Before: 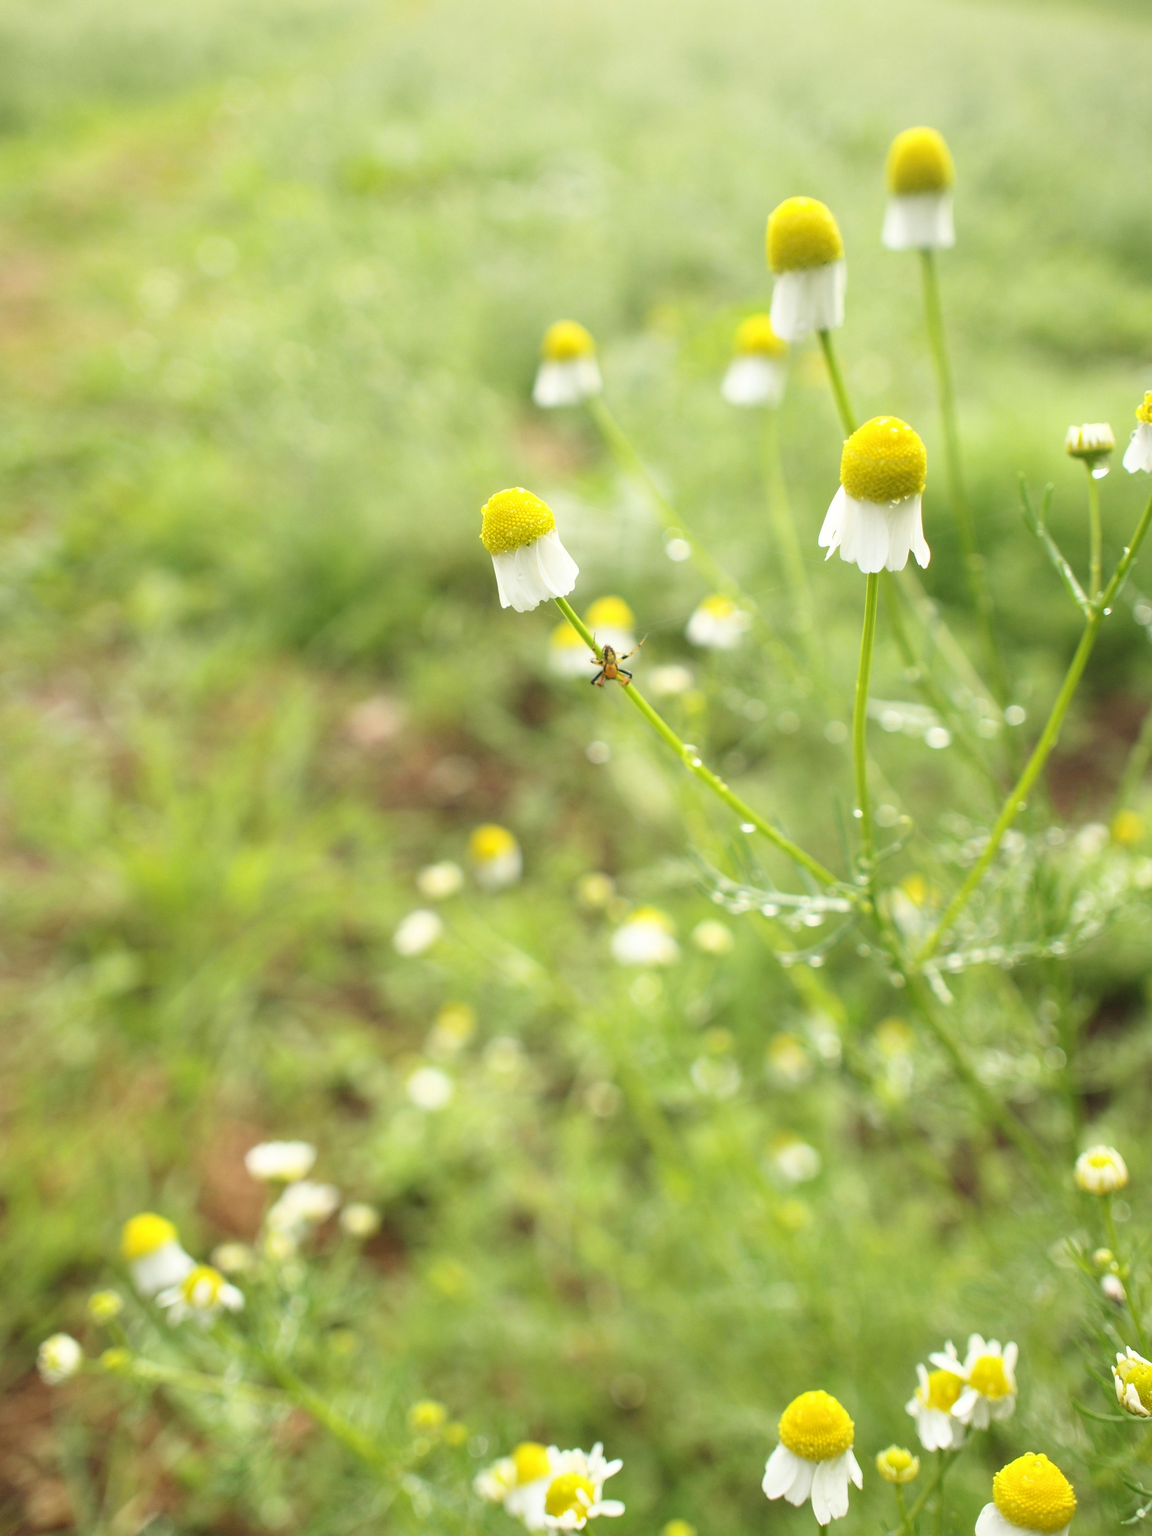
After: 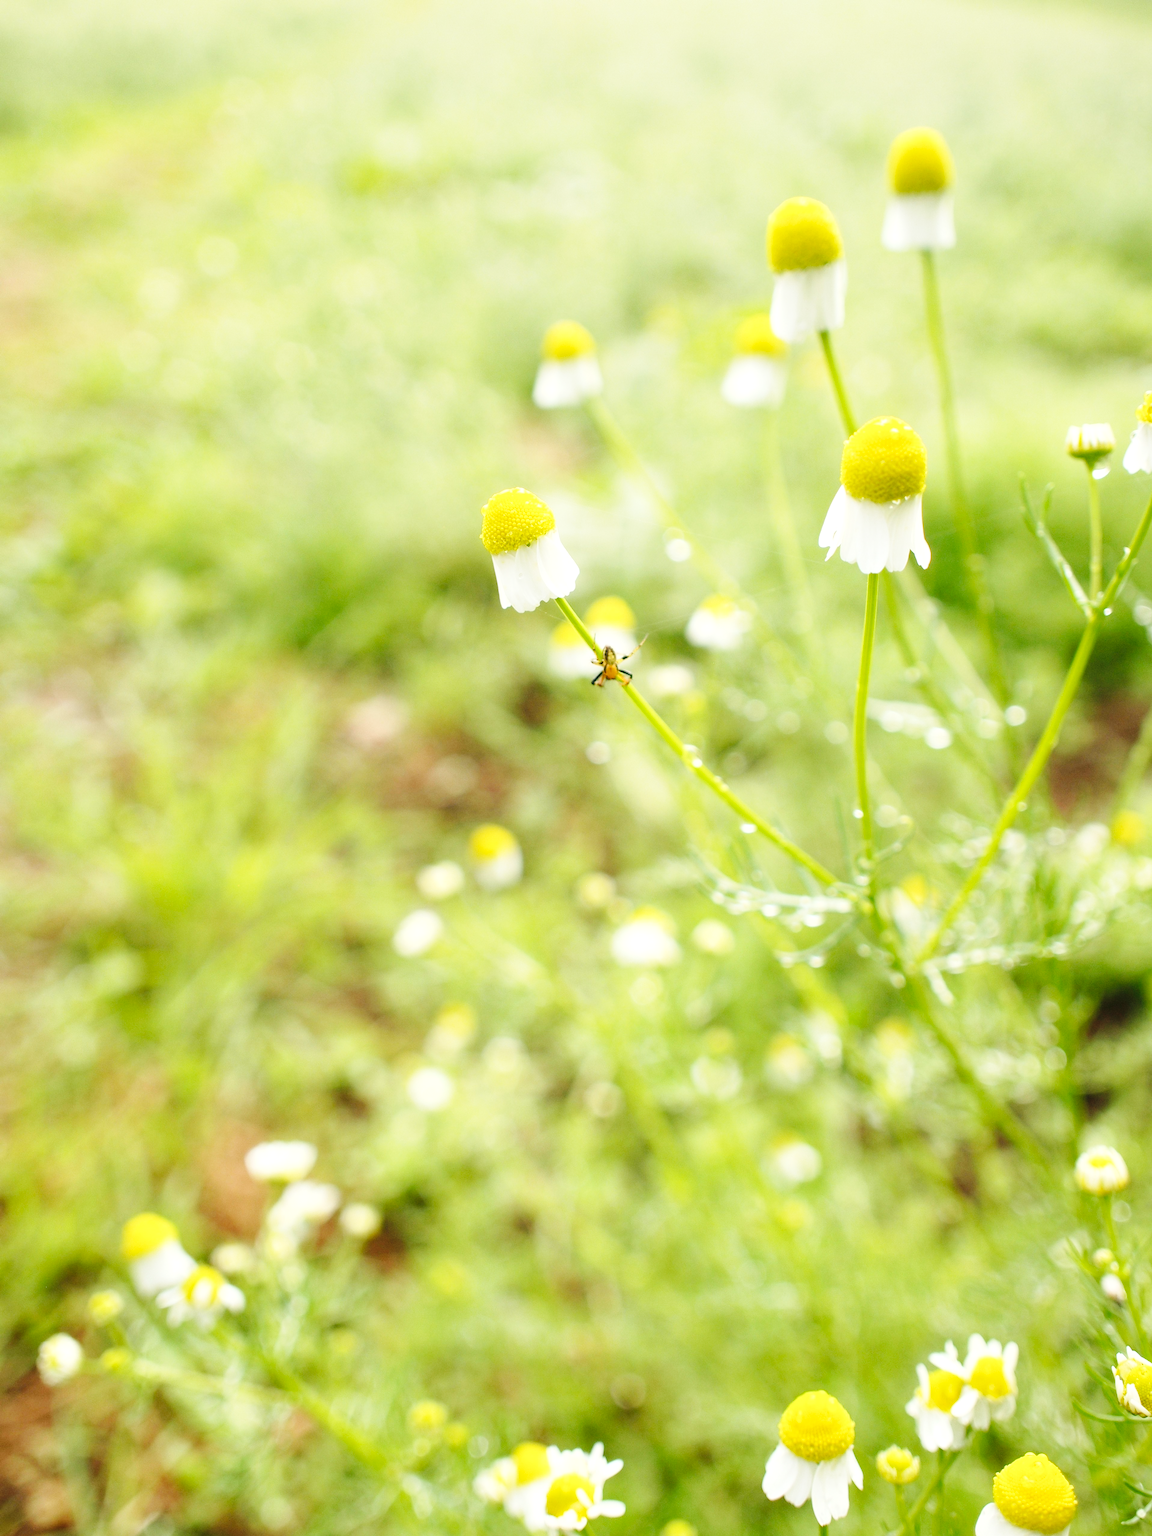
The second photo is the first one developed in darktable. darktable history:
exposure: black level correction 0.002, exposure 0.146 EV, compensate highlight preservation false
base curve: curves: ch0 [(0, 0) (0.036, 0.025) (0.121, 0.166) (0.206, 0.329) (0.605, 0.79) (1, 1)], preserve colors none
